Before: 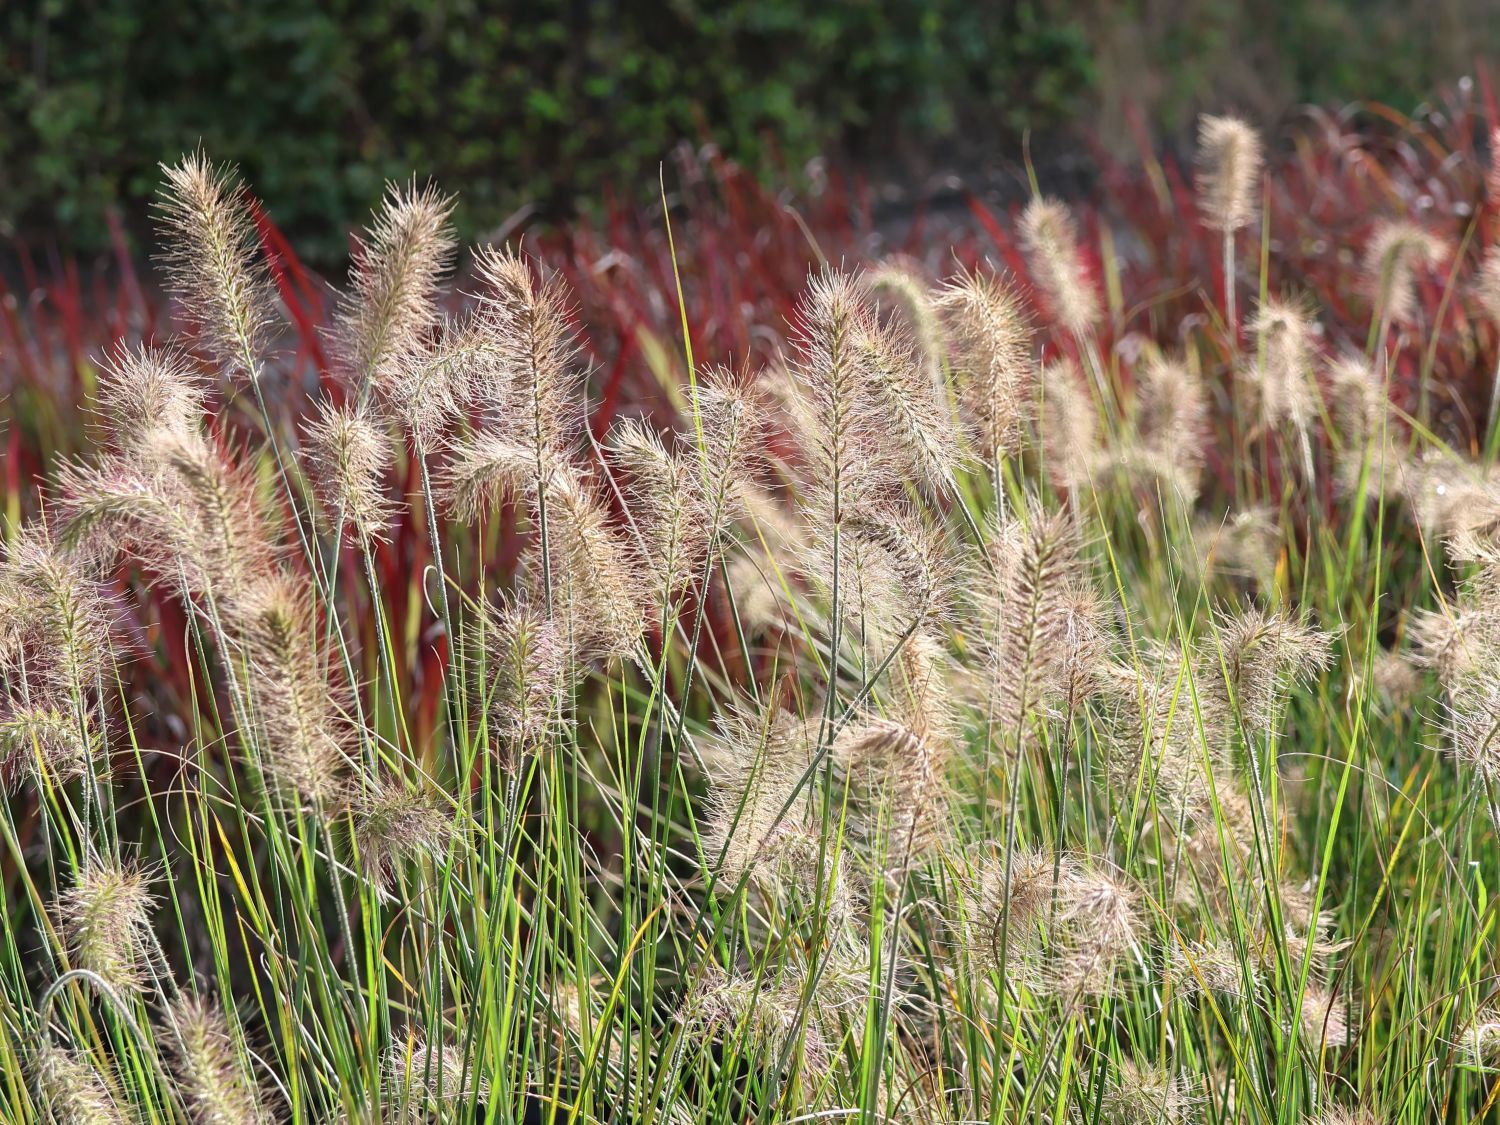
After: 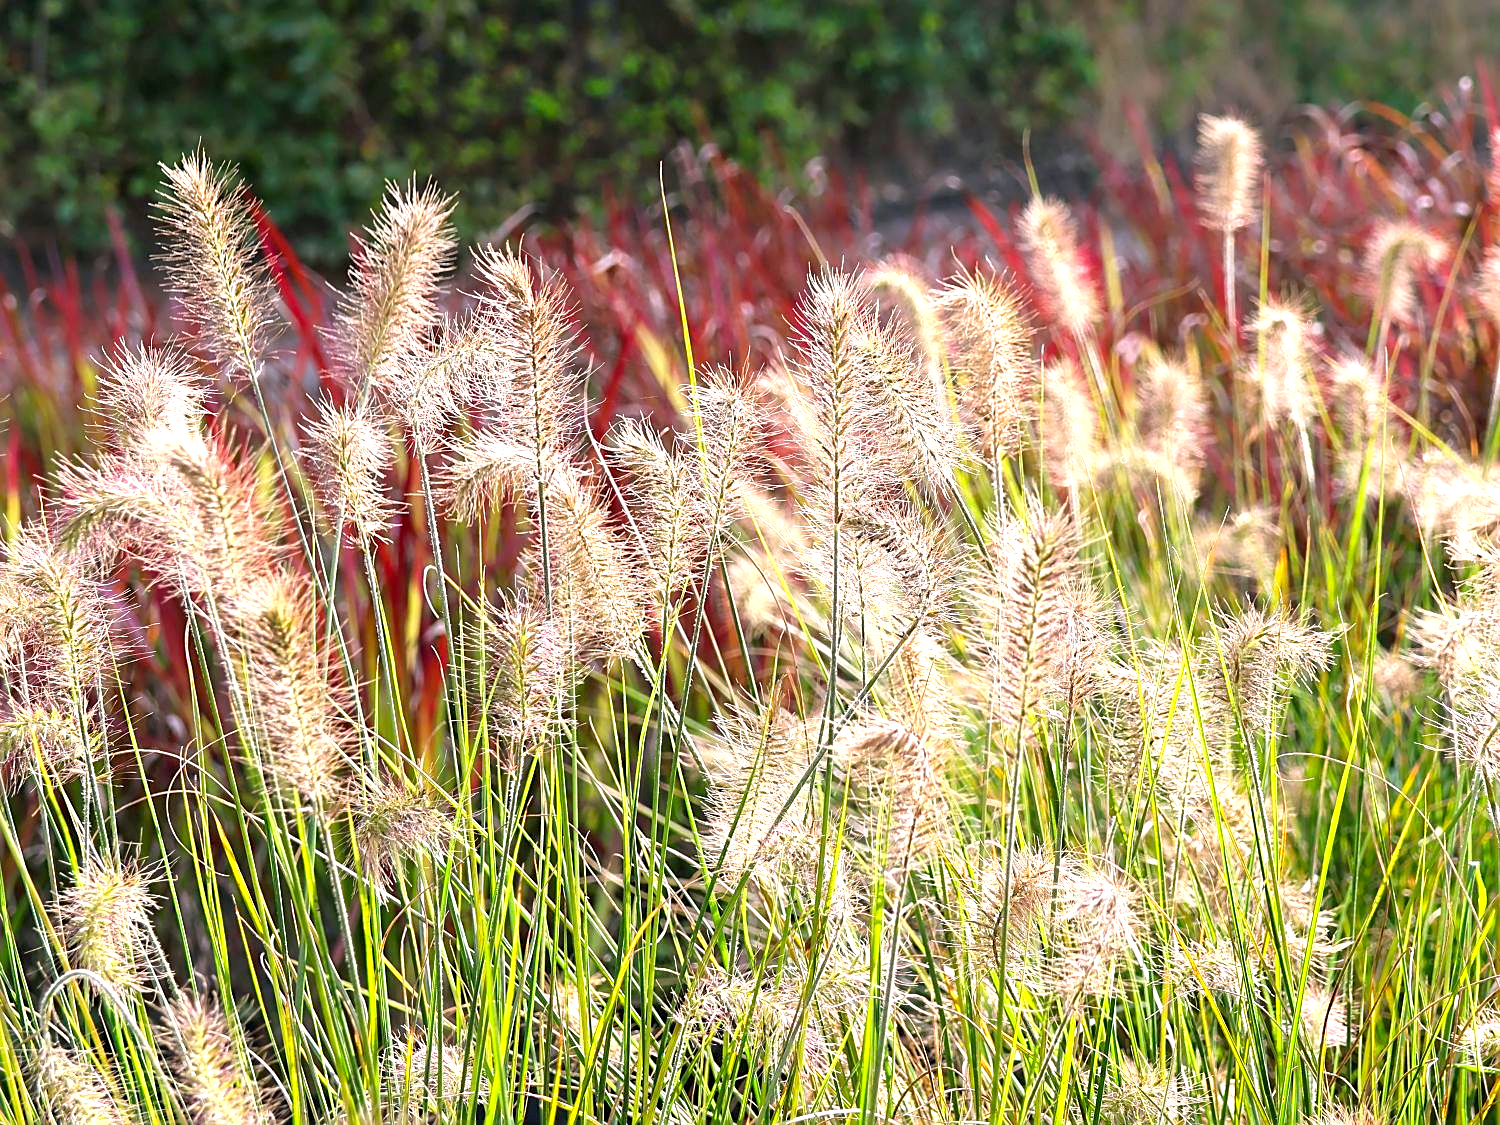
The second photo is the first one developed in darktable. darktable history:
color balance rgb: shadows lift › chroma 2%, shadows lift › hue 217.2°, power › chroma 0.25%, power › hue 60°, highlights gain › chroma 1.5%, highlights gain › hue 309.6°, global offset › luminance -0.5%, perceptual saturation grading › global saturation 15%, global vibrance 20%
sharpen: on, module defaults
exposure: black level correction 0, exposure 0.9 EV, compensate highlight preservation false
